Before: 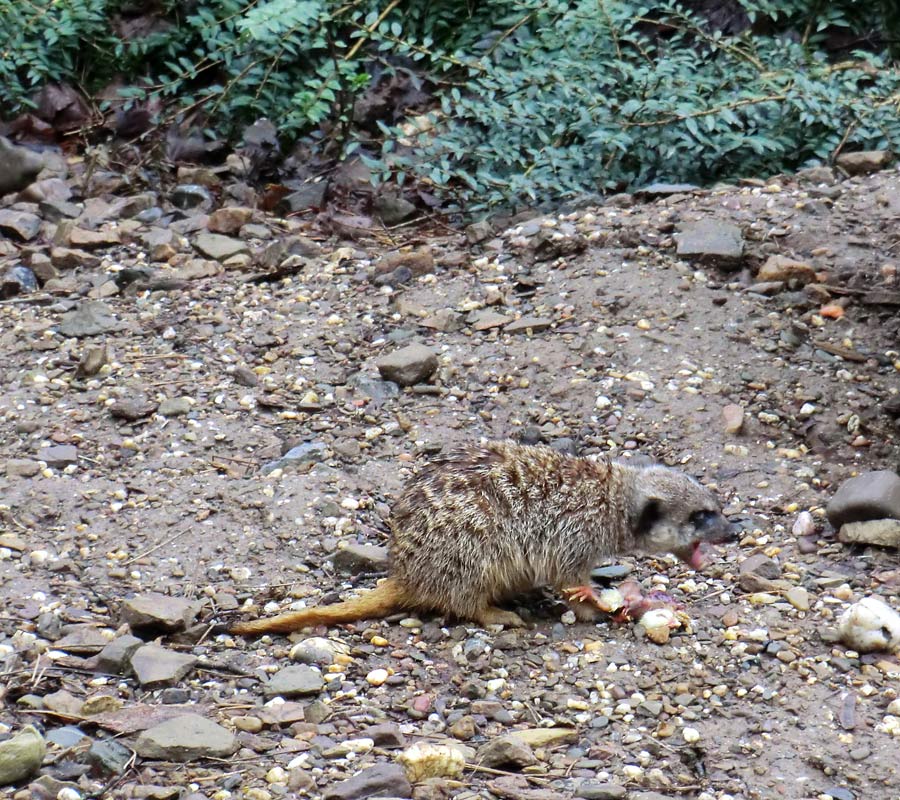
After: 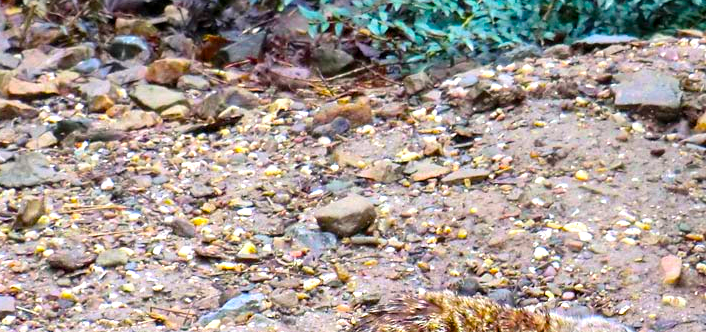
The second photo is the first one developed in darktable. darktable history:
color correction: highlights b* 0.066, saturation 0.98
color balance rgb: highlights gain › luminance 0.405%, highlights gain › chroma 0.397%, highlights gain › hue 44°, perceptual saturation grading › global saturation 64.781%, perceptual saturation grading › highlights 49.32%, perceptual saturation grading › shadows 29.594%
crop: left 6.982%, top 18.644%, right 14.497%, bottom 39.755%
exposure: black level correction 0.001, exposure 0.499 EV, compensate highlight preservation false
